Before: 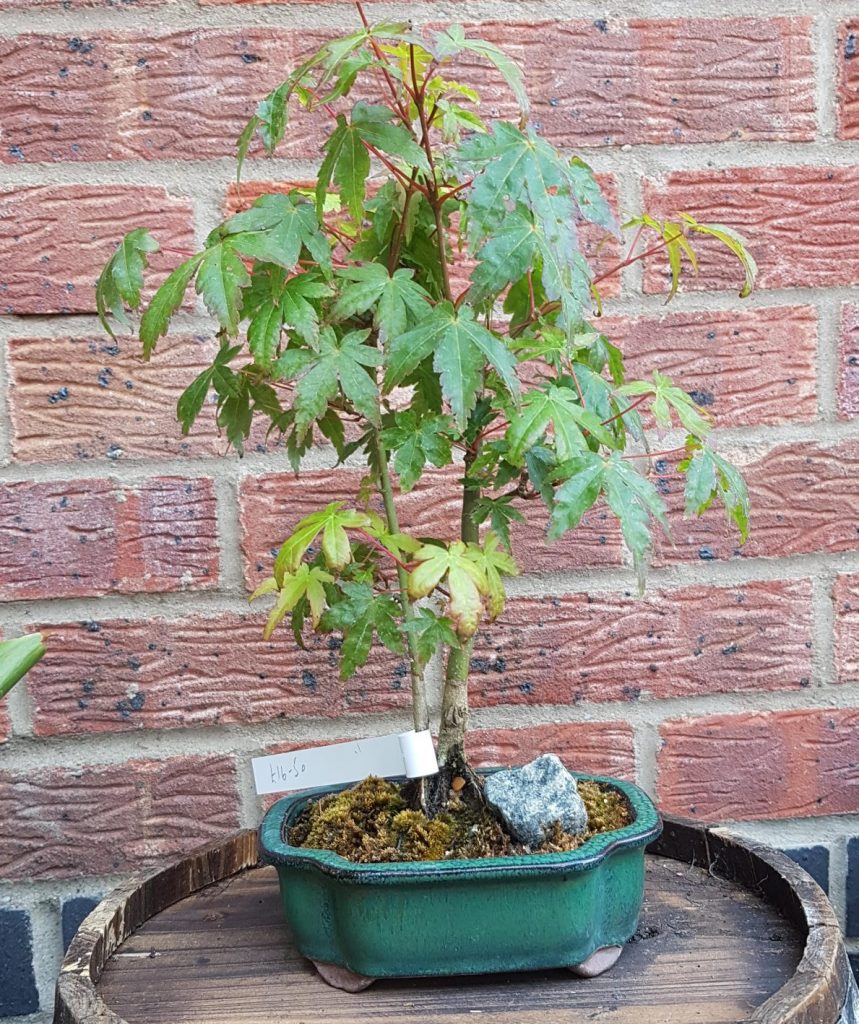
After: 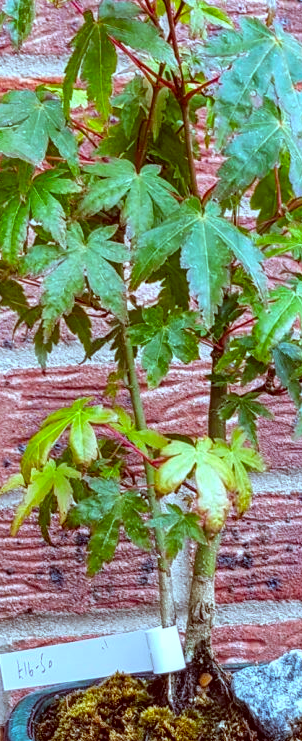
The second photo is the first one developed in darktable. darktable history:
crop and rotate: left 29.476%, top 10.214%, right 35.32%, bottom 17.333%
color correction: highlights a* -7.23, highlights b* -0.161, shadows a* 20.08, shadows b* 11.73
base curve: exposure shift 0, preserve colors none
shadows and highlights: shadows 37.27, highlights -28.18, soften with gaussian
vibrance: vibrance 10%
color balance rgb: perceptual saturation grading › global saturation 30%, global vibrance 20%
local contrast: detail 144%
white balance: red 0.926, green 1.003, blue 1.133
